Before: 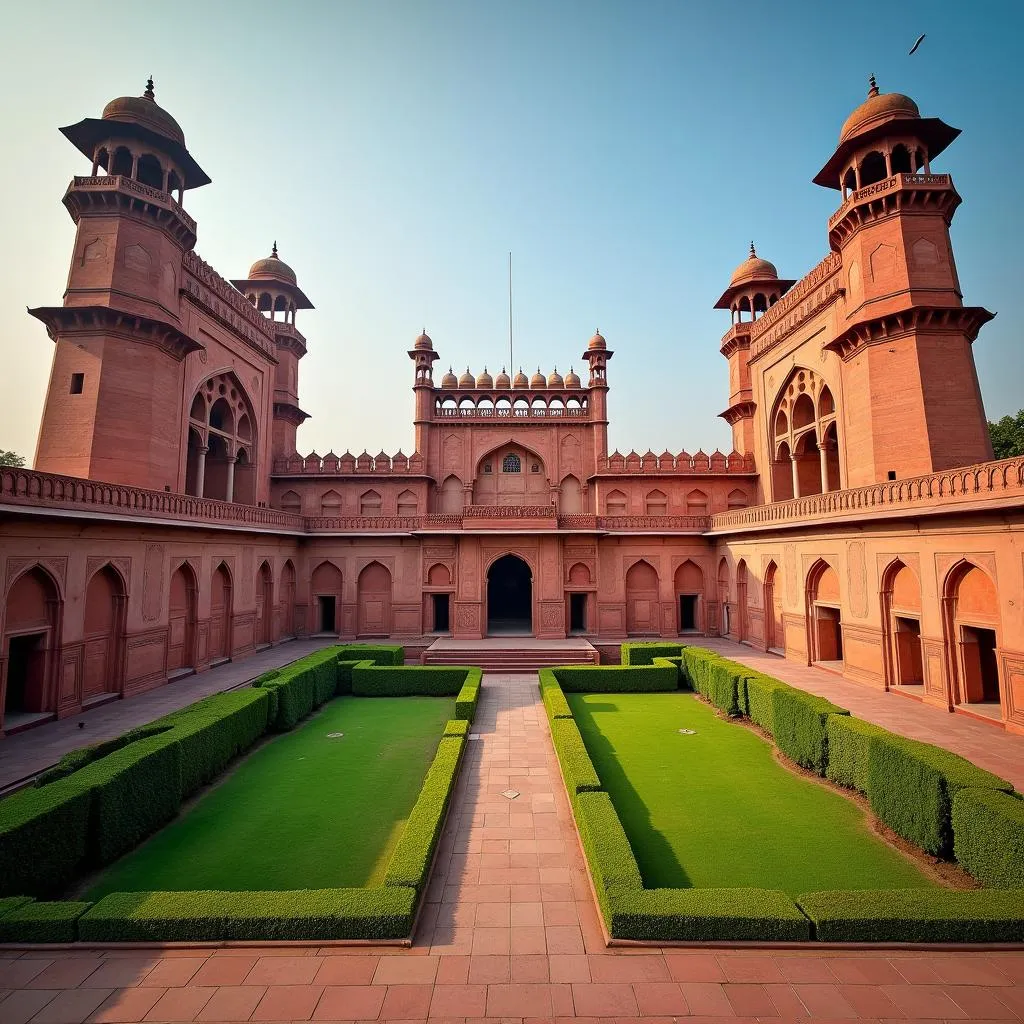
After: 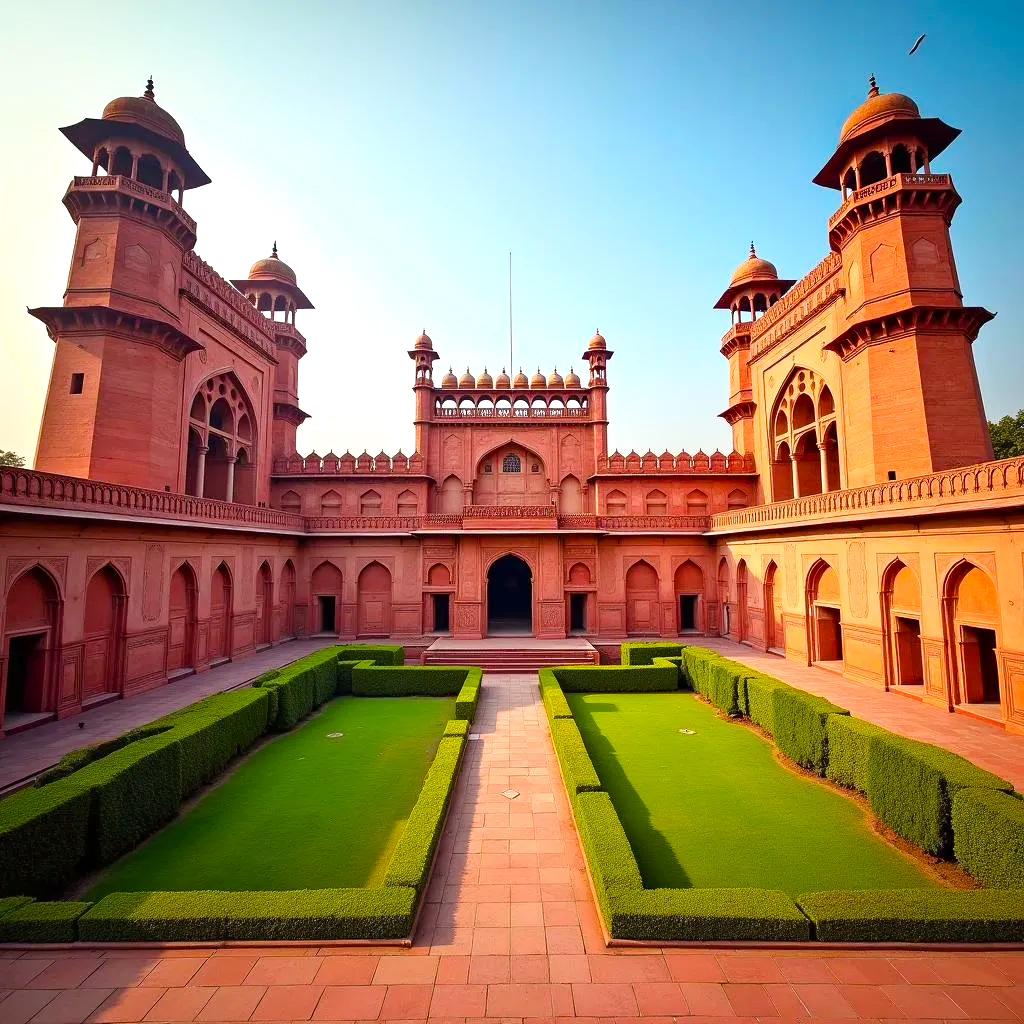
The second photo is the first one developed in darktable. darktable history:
shadows and highlights: shadows -0.607, highlights 38.75
color balance rgb: shadows lift › chroma 4.488%, shadows lift › hue 24.56°, power › chroma 0.287%, power › hue 23.04°, linear chroma grading › global chroma 16.282%, perceptual saturation grading › global saturation 6.85%, perceptual saturation grading › shadows 4.13%, perceptual brilliance grading › global brilliance 9.275%, perceptual brilliance grading › shadows 14.513%
